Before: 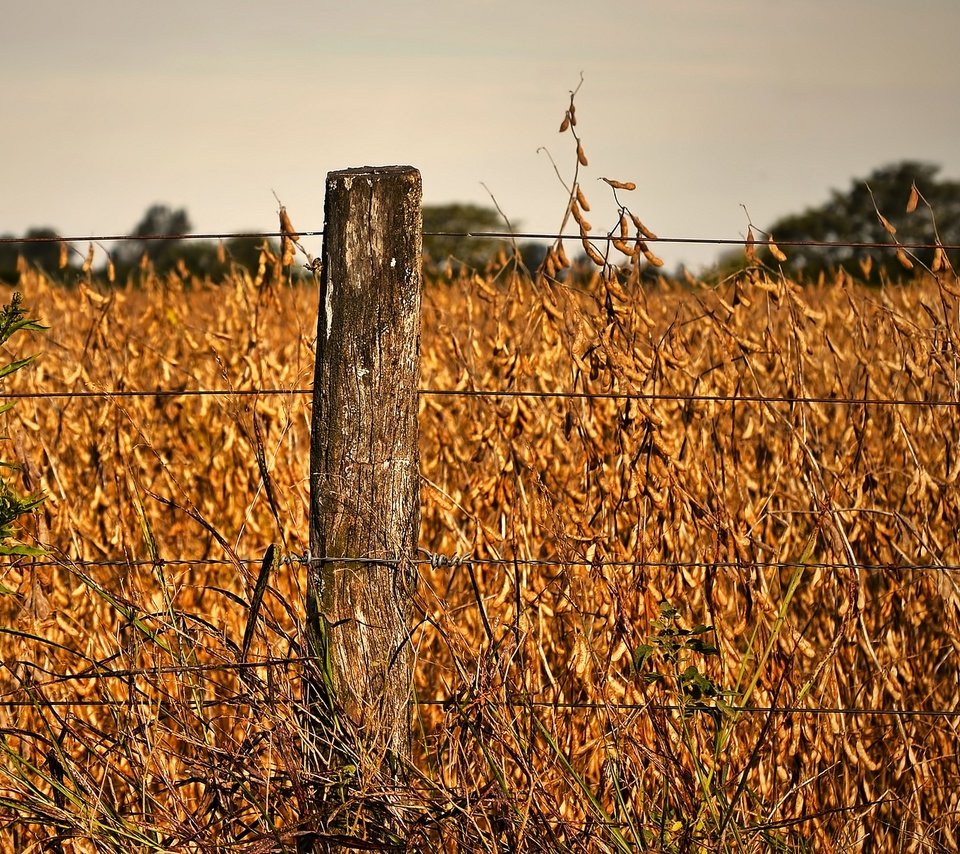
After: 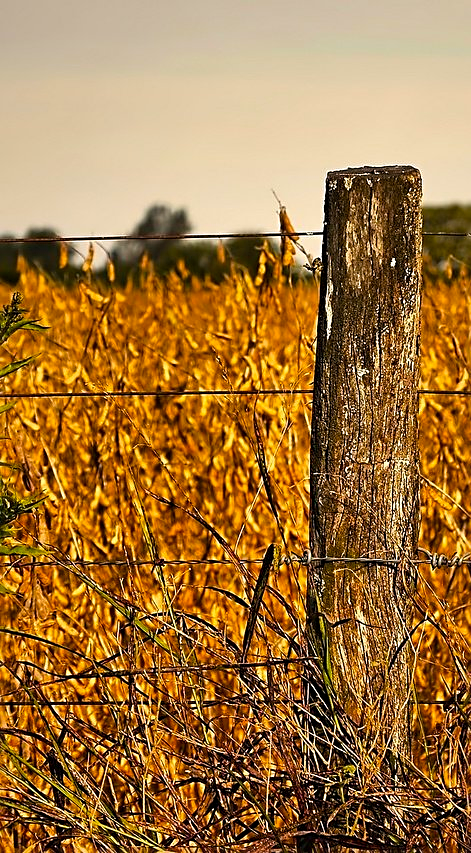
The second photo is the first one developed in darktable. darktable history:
color balance rgb: perceptual saturation grading › global saturation 25%, global vibrance 20%
sharpen: on, module defaults
crop and rotate: left 0%, top 0%, right 50.845%
